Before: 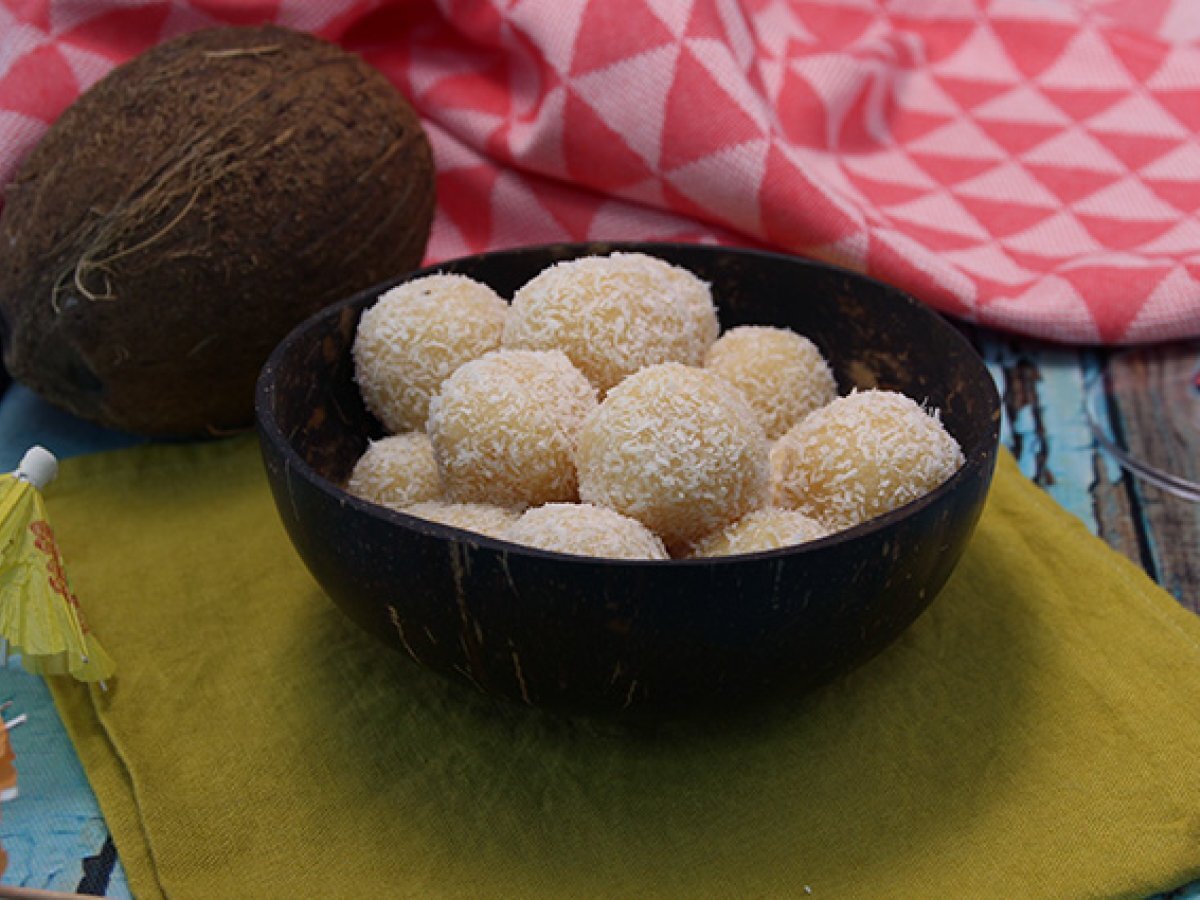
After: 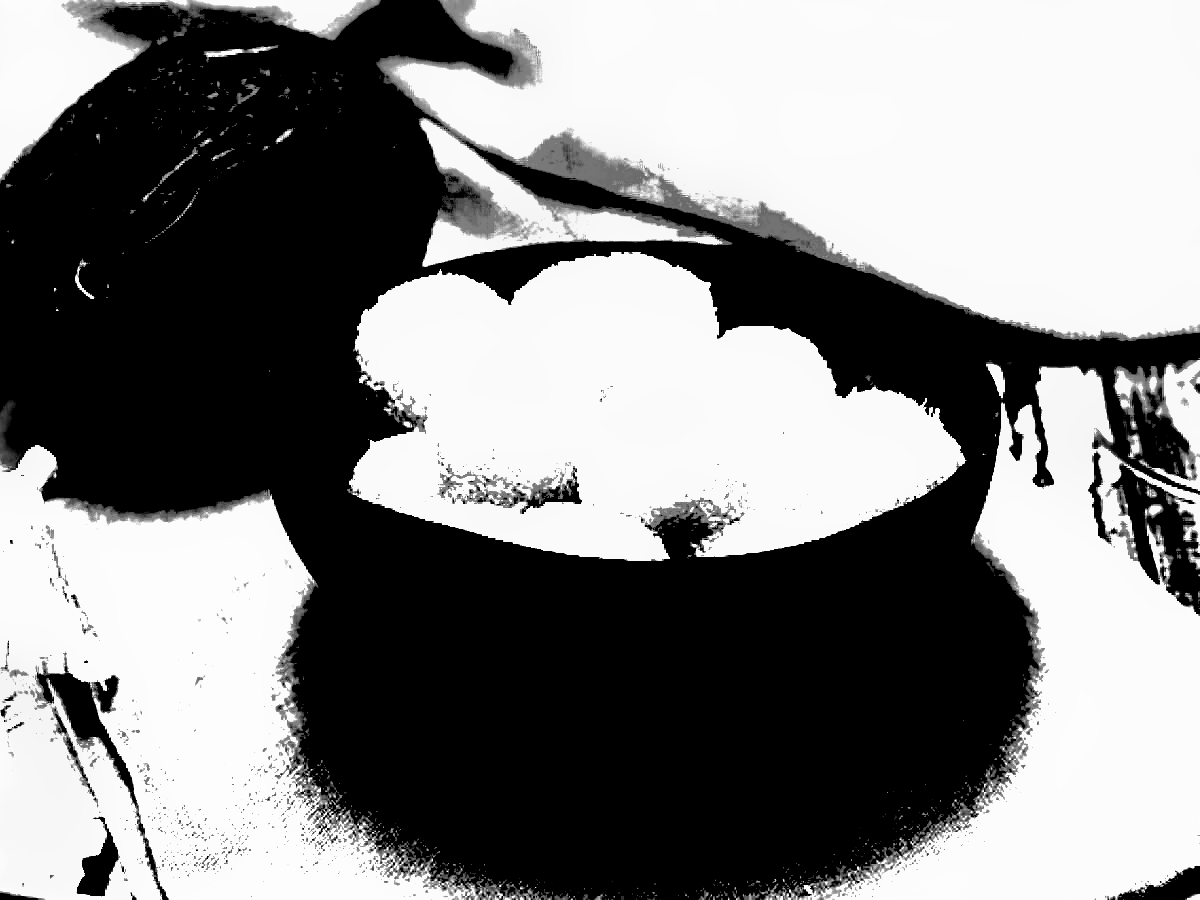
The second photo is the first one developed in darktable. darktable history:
shadows and highlights: shadows 40, highlights -60
haze removal: strength -0.09, distance 0.358, compatibility mode true, adaptive false
color balance rgb: highlights gain › chroma 2.94%, highlights gain › hue 60.57°, global offset › chroma 0.25%, global offset › hue 256.52°, perceptual saturation grading › global saturation 20%, perceptual saturation grading › highlights -50%, perceptual saturation grading › shadows 30%, contrast 15%
exposure: black level correction 0.1, exposure 3 EV, compensate highlight preservation false
monochrome: a 32, b 64, size 2.3
